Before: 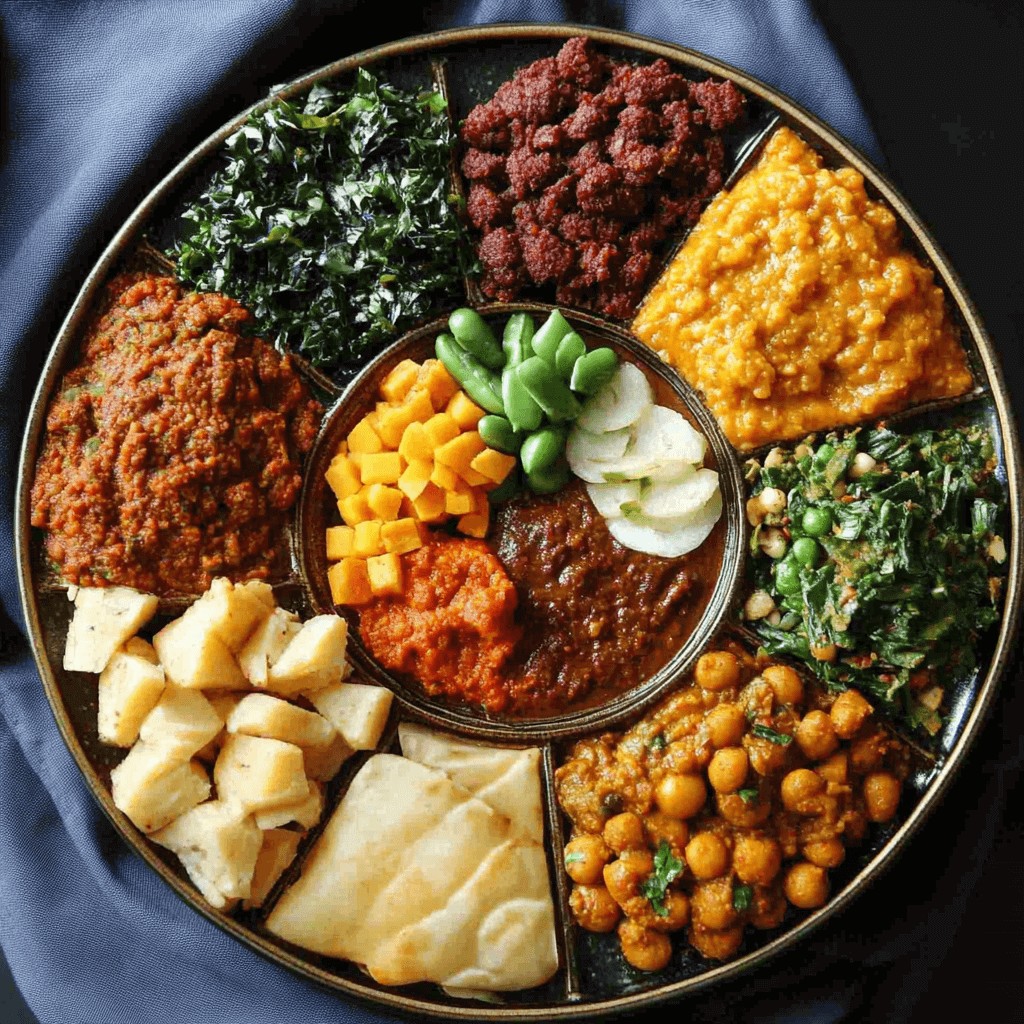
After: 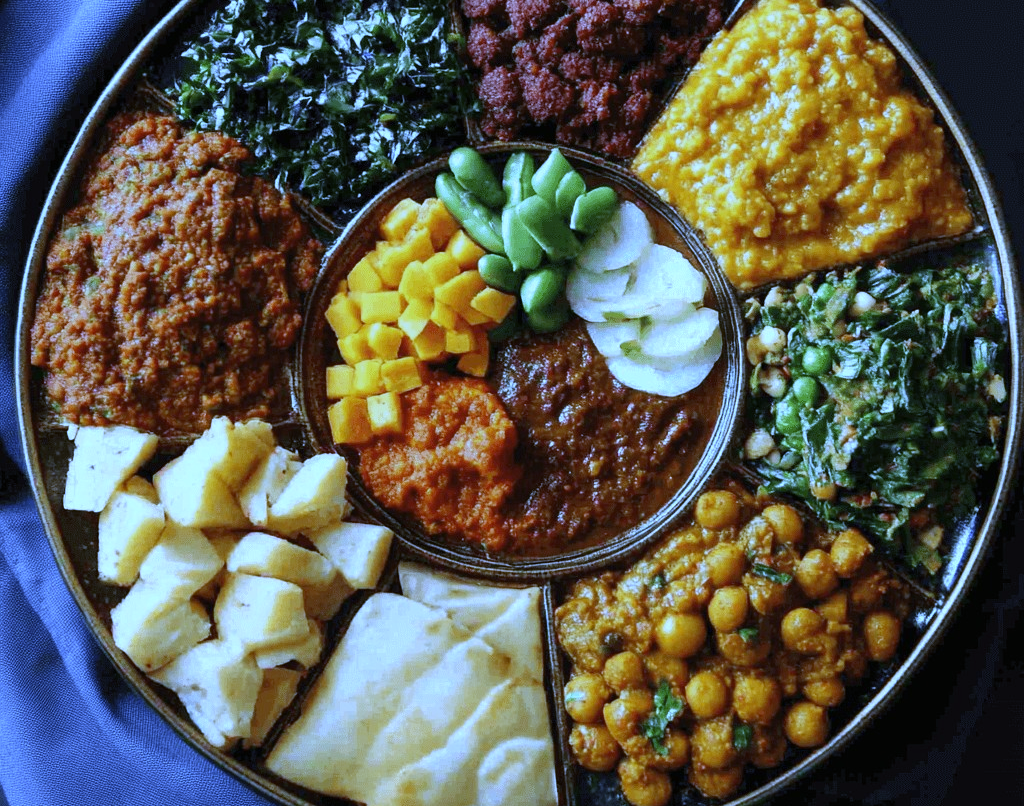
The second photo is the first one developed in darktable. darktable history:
white balance: red 0.766, blue 1.537
crop and rotate: top 15.774%, bottom 5.506%
